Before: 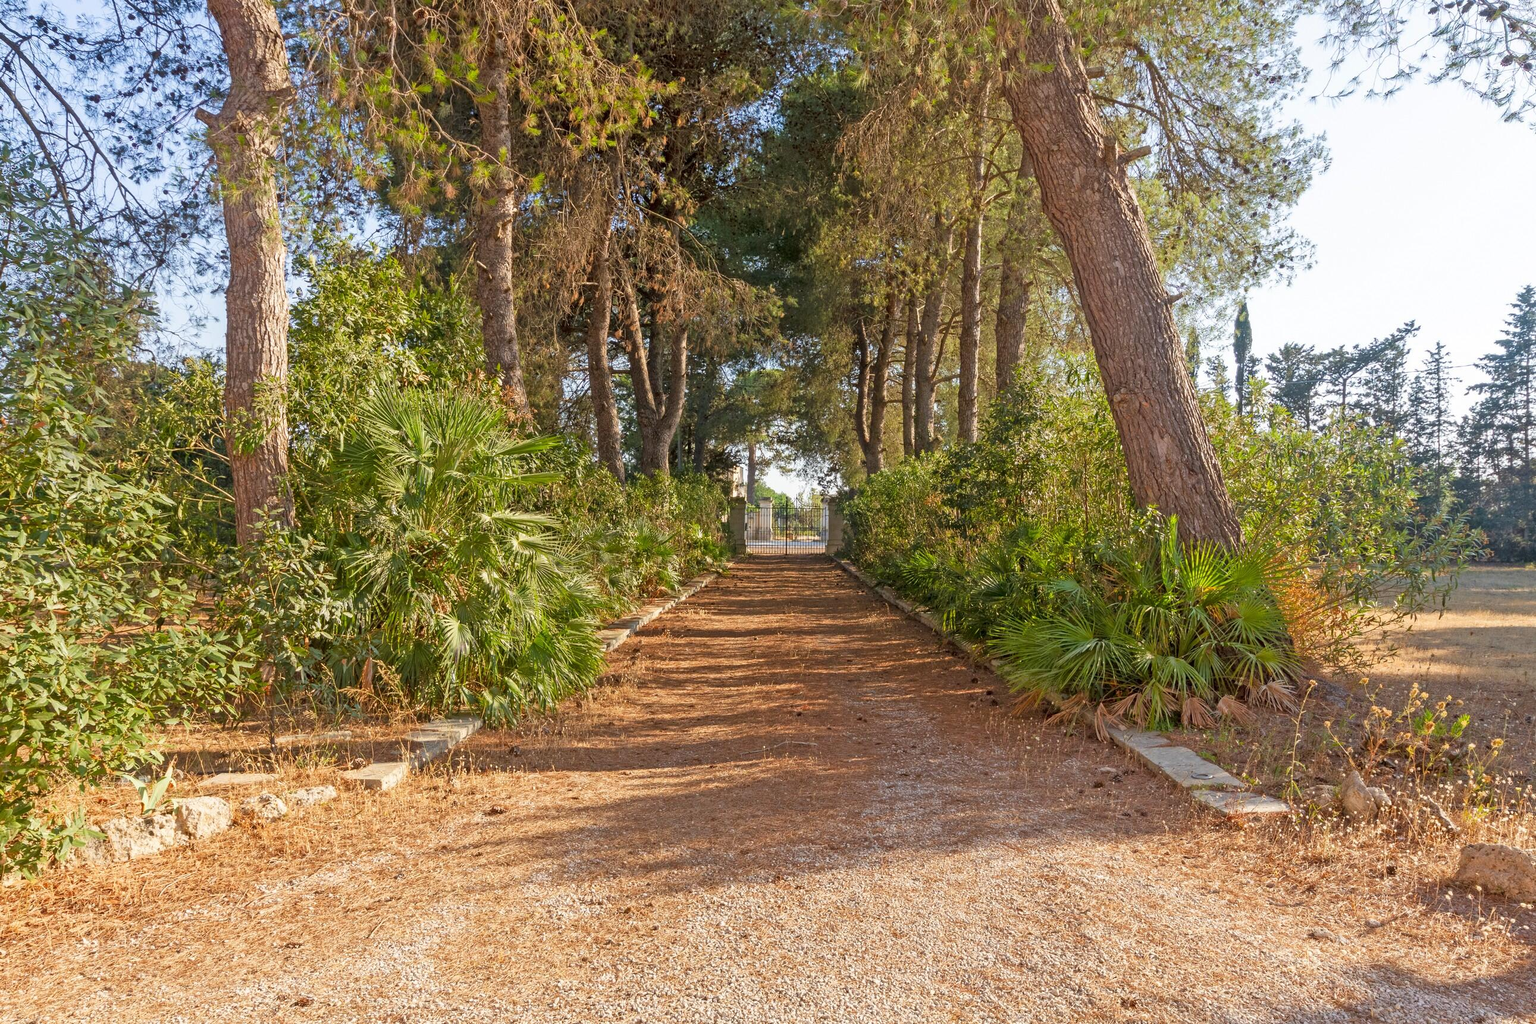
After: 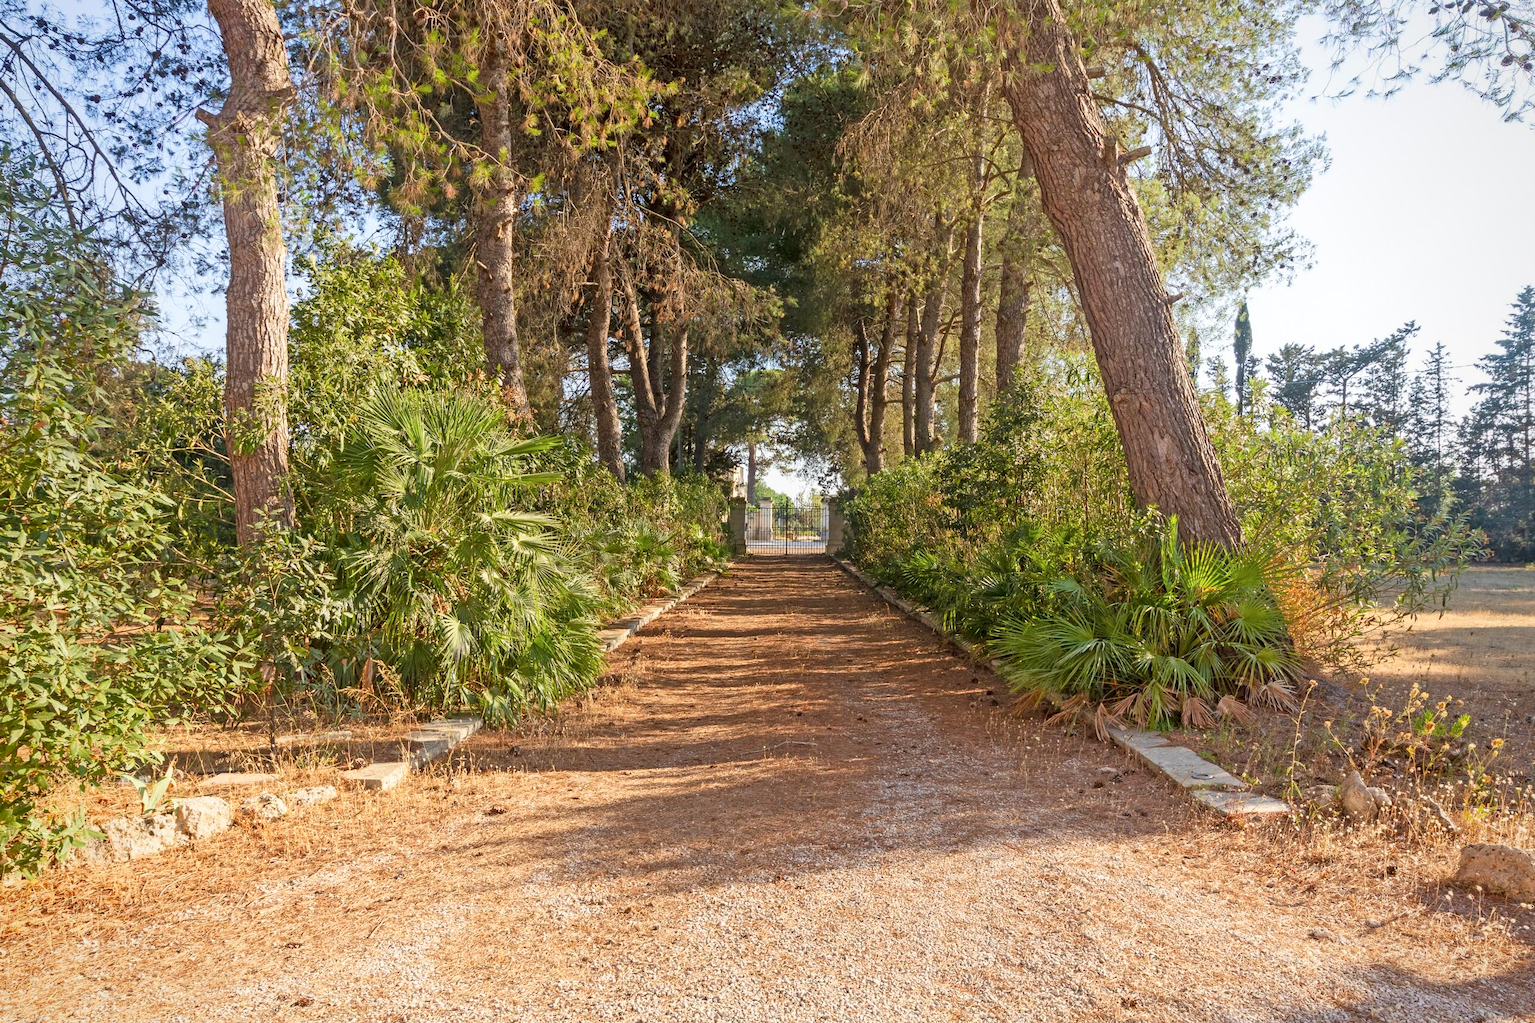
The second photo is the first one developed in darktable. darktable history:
contrast brightness saturation: contrast 0.15, brightness 0.05
vignetting: brightness -0.233, saturation 0.141
